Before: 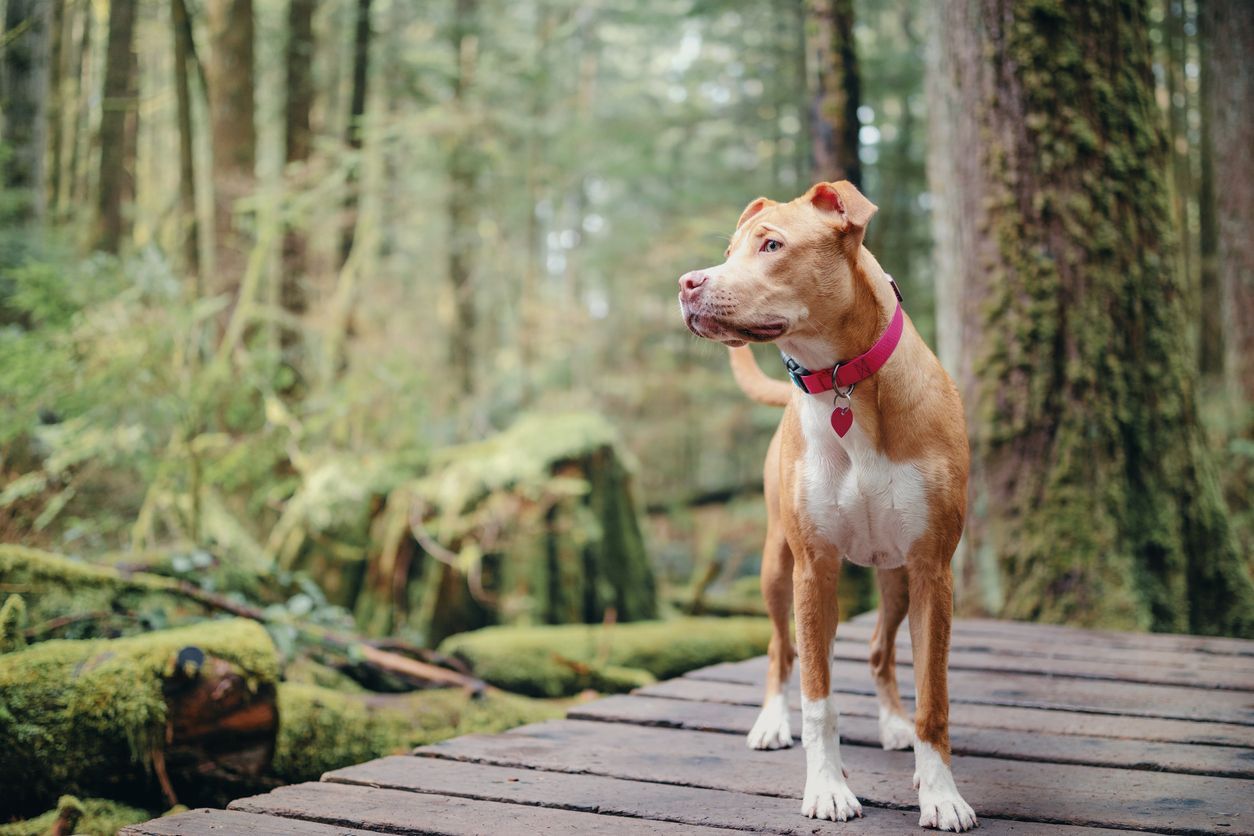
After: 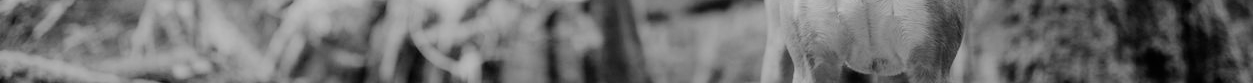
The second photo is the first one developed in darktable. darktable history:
white balance: emerald 1
filmic rgb: black relative exposure -7.15 EV, white relative exposure 5.36 EV, hardness 3.02, color science v6 (2022)
contrast brightness saturation: contrast 0.09, saturation 0.28
monochrome: on, module defaults
color contrast: green-magenta contrast 0.8, blue-yellow contrast 1.1, unbound 0
tone equalizer: -8 EV -1.84 EV, -7 EV -1.16 EV, -6 EV -1.62 EV, smoothing diameter 25%, edges refinement/feathering 10, preserve details guided filter
crop and rotate: top 59.084%, bottom 30.916%
exposure: compensate highlight preservation false
